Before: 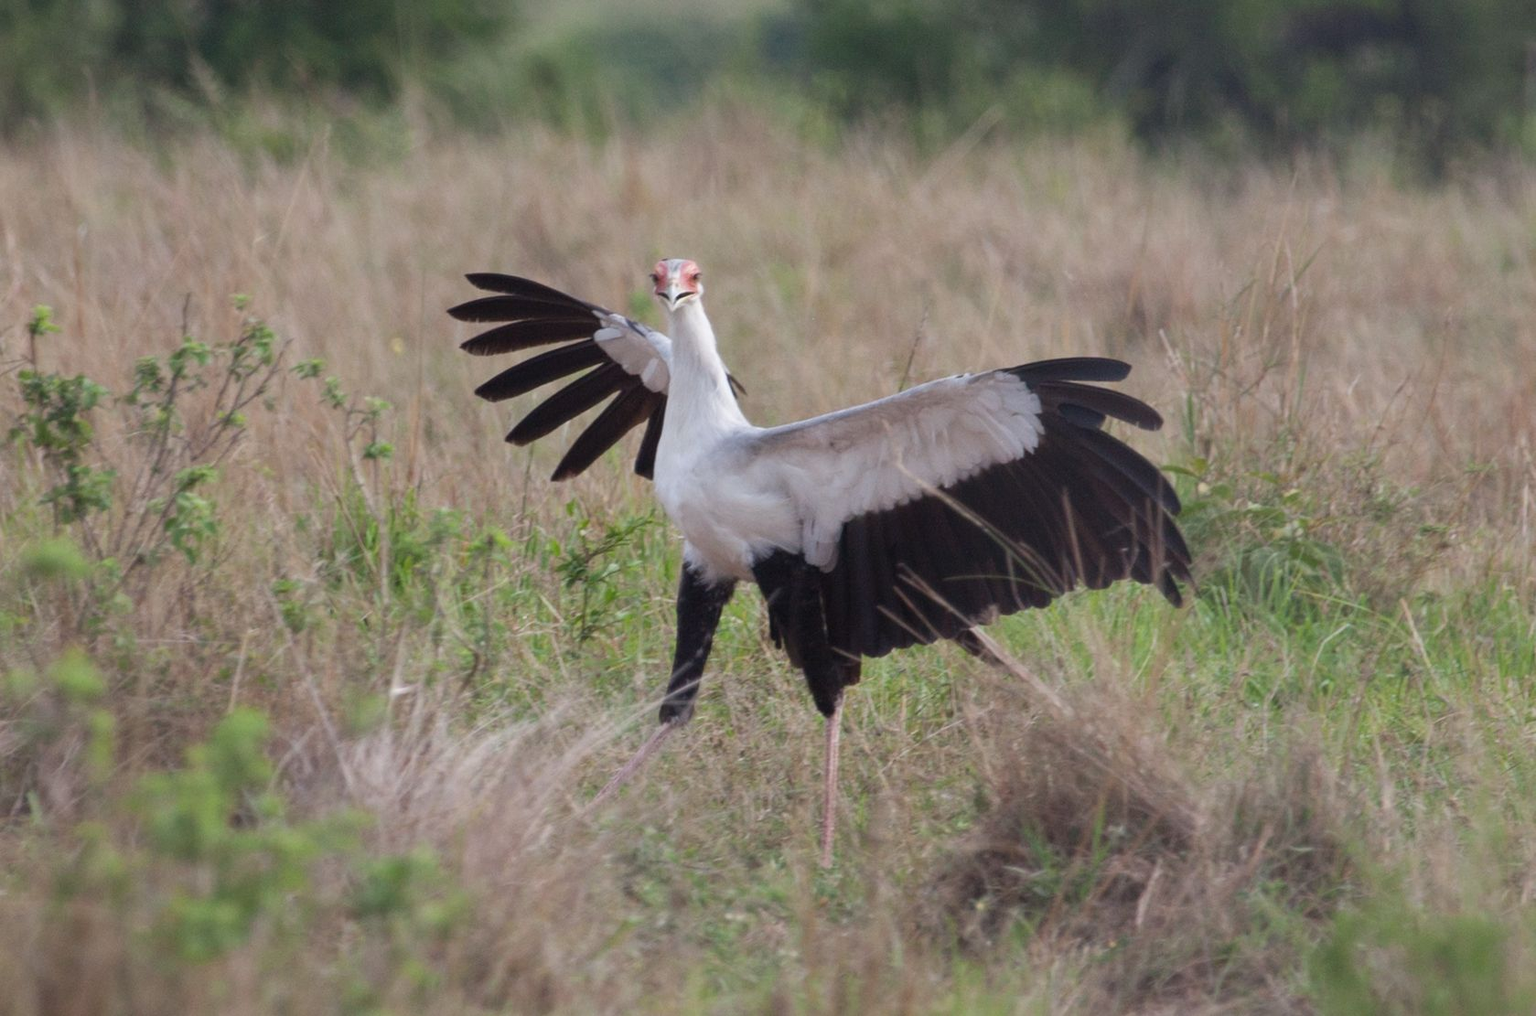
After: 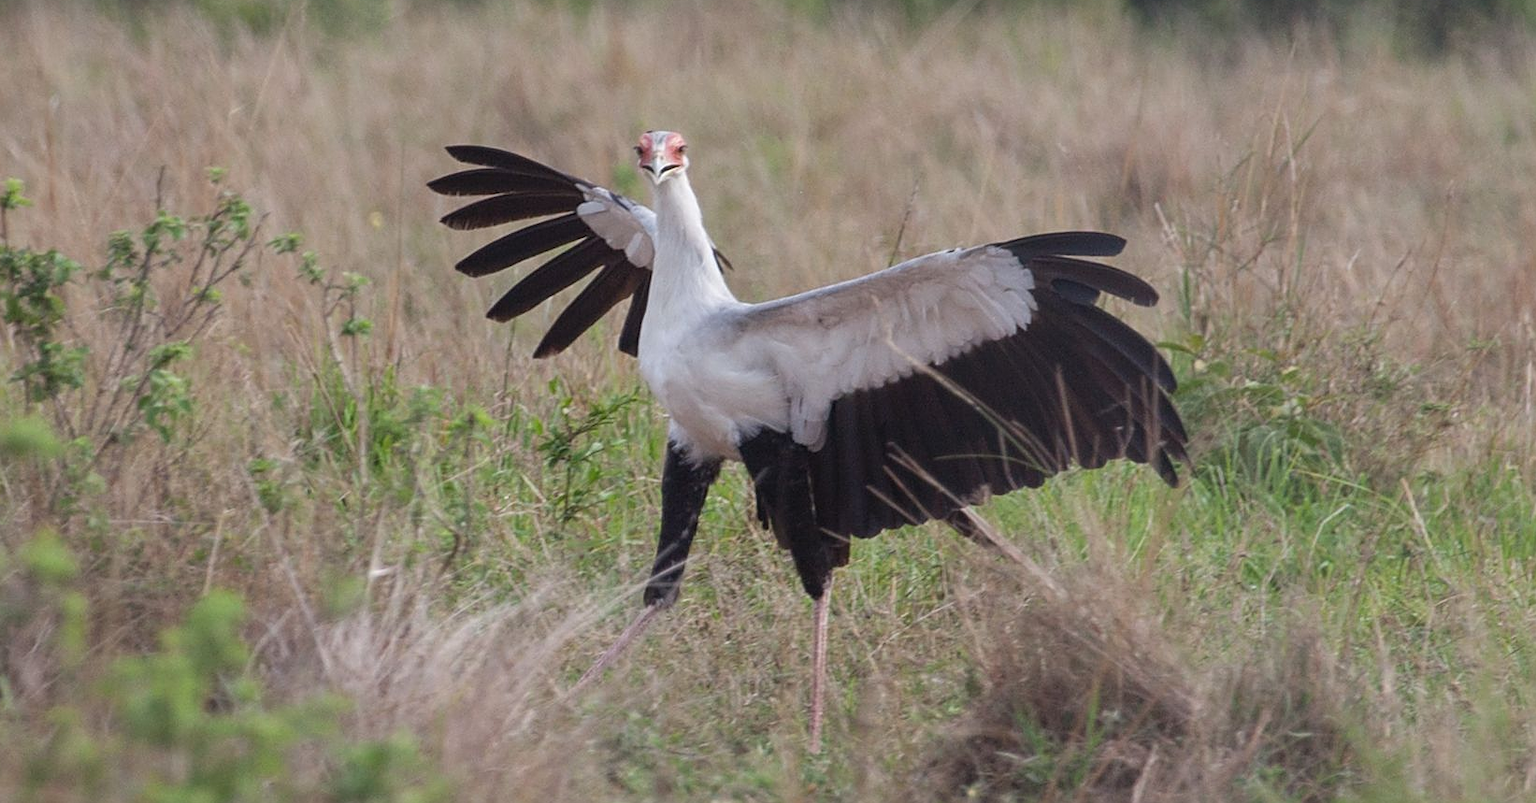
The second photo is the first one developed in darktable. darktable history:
local contrast: detail 110%
crop and rotate: left 1.961%, top 12.93%, right 0.159%, bottom 9.619%
levels: mode automatic
sharpen: amount 0.496
